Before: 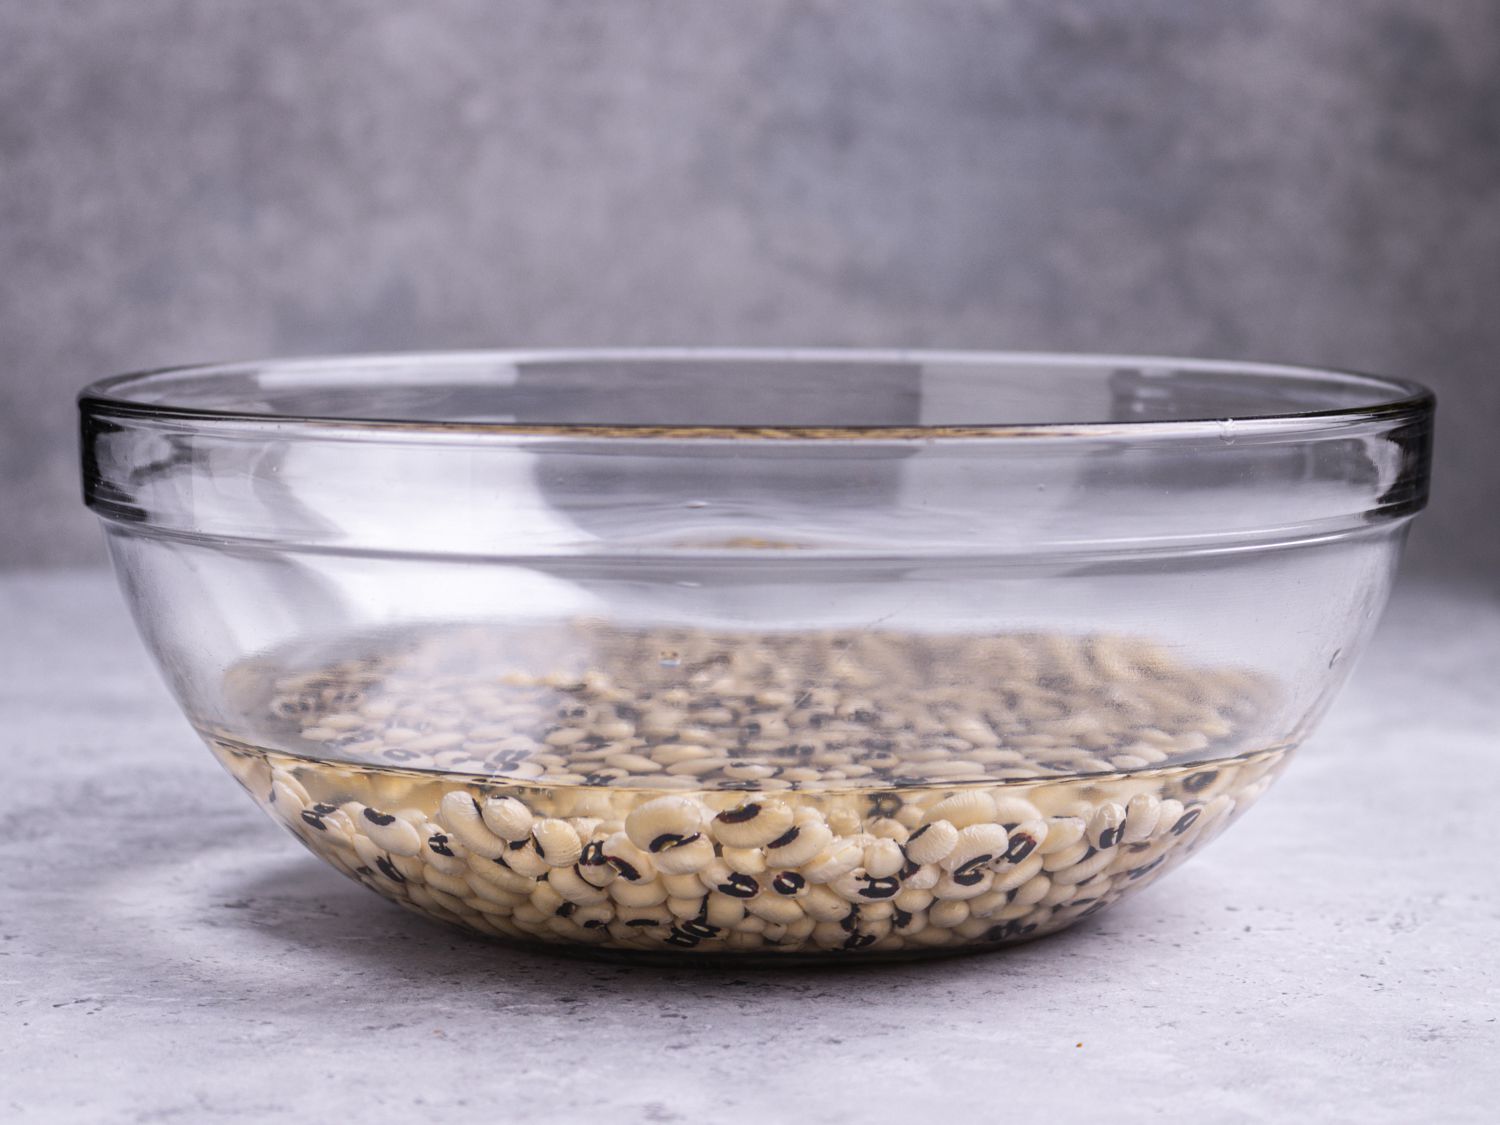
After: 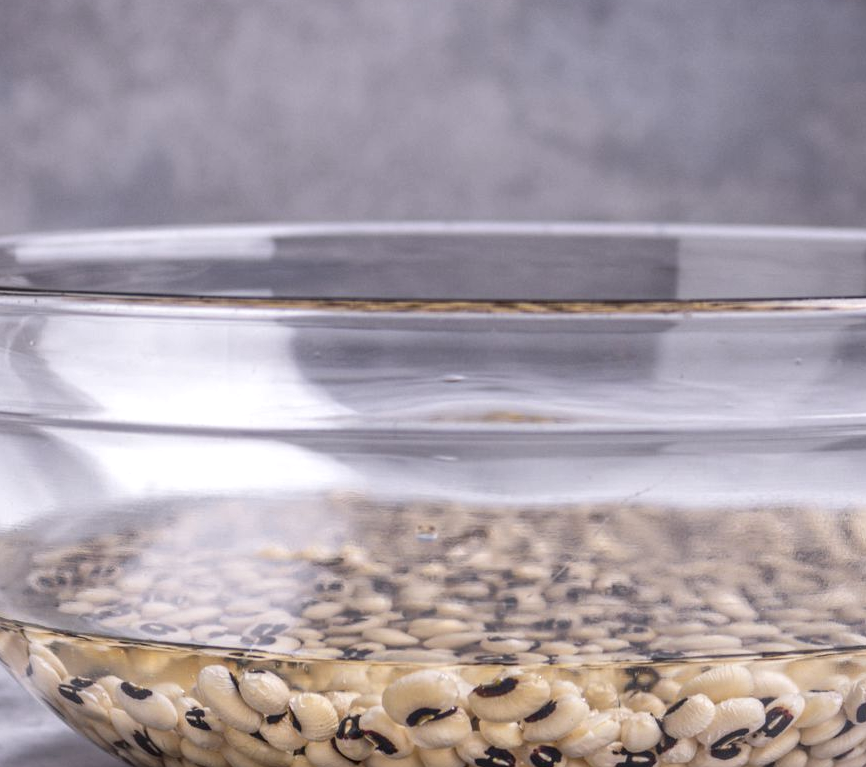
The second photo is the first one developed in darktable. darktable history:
local contrast: on, module defaults
crop: left 16.202%, top 11.208%, right 26.045%, bottom 20.557%
